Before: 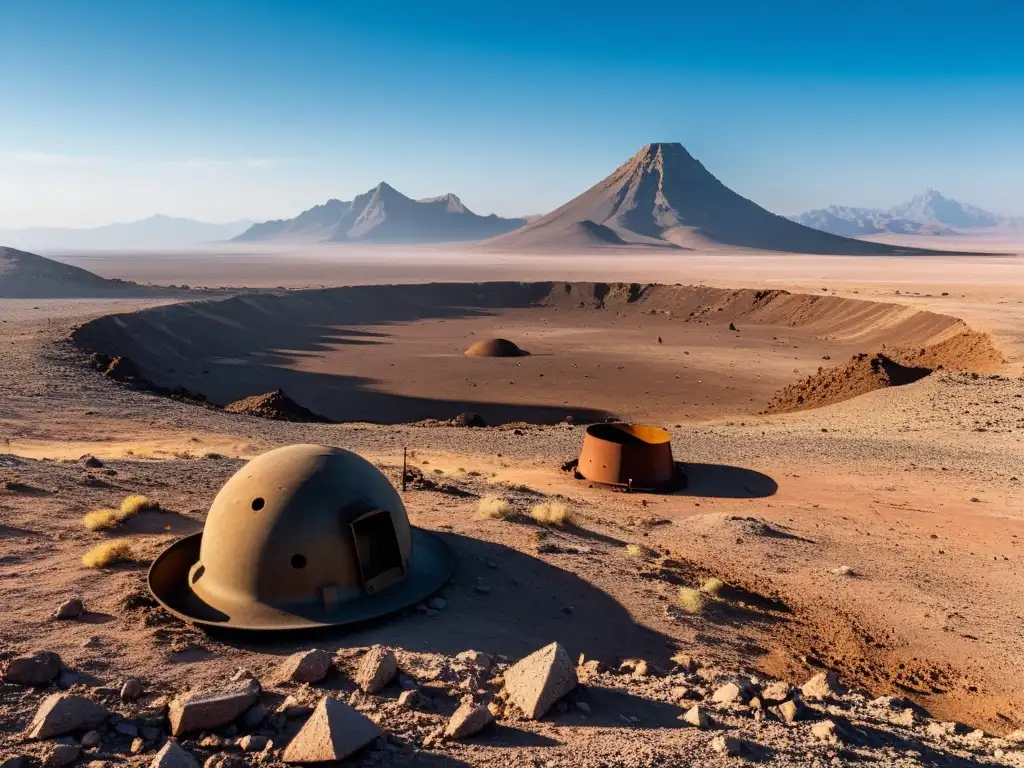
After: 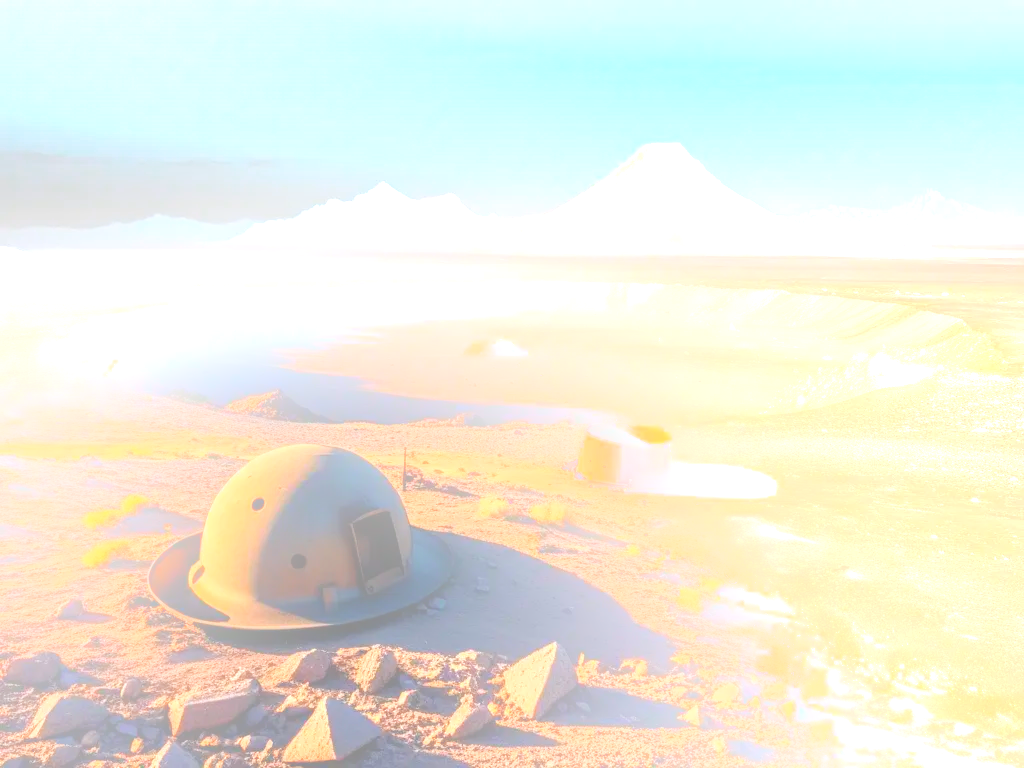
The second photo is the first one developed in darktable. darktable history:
bloom: size 25%, threshold 5%, strength 90%
exposure: black level correction 0, exposure 0.7 EV, compensate exposure bias true, compensate highlight preservation false
local contrast: highlights 25%, shadows 75%, midtone range 0.75
